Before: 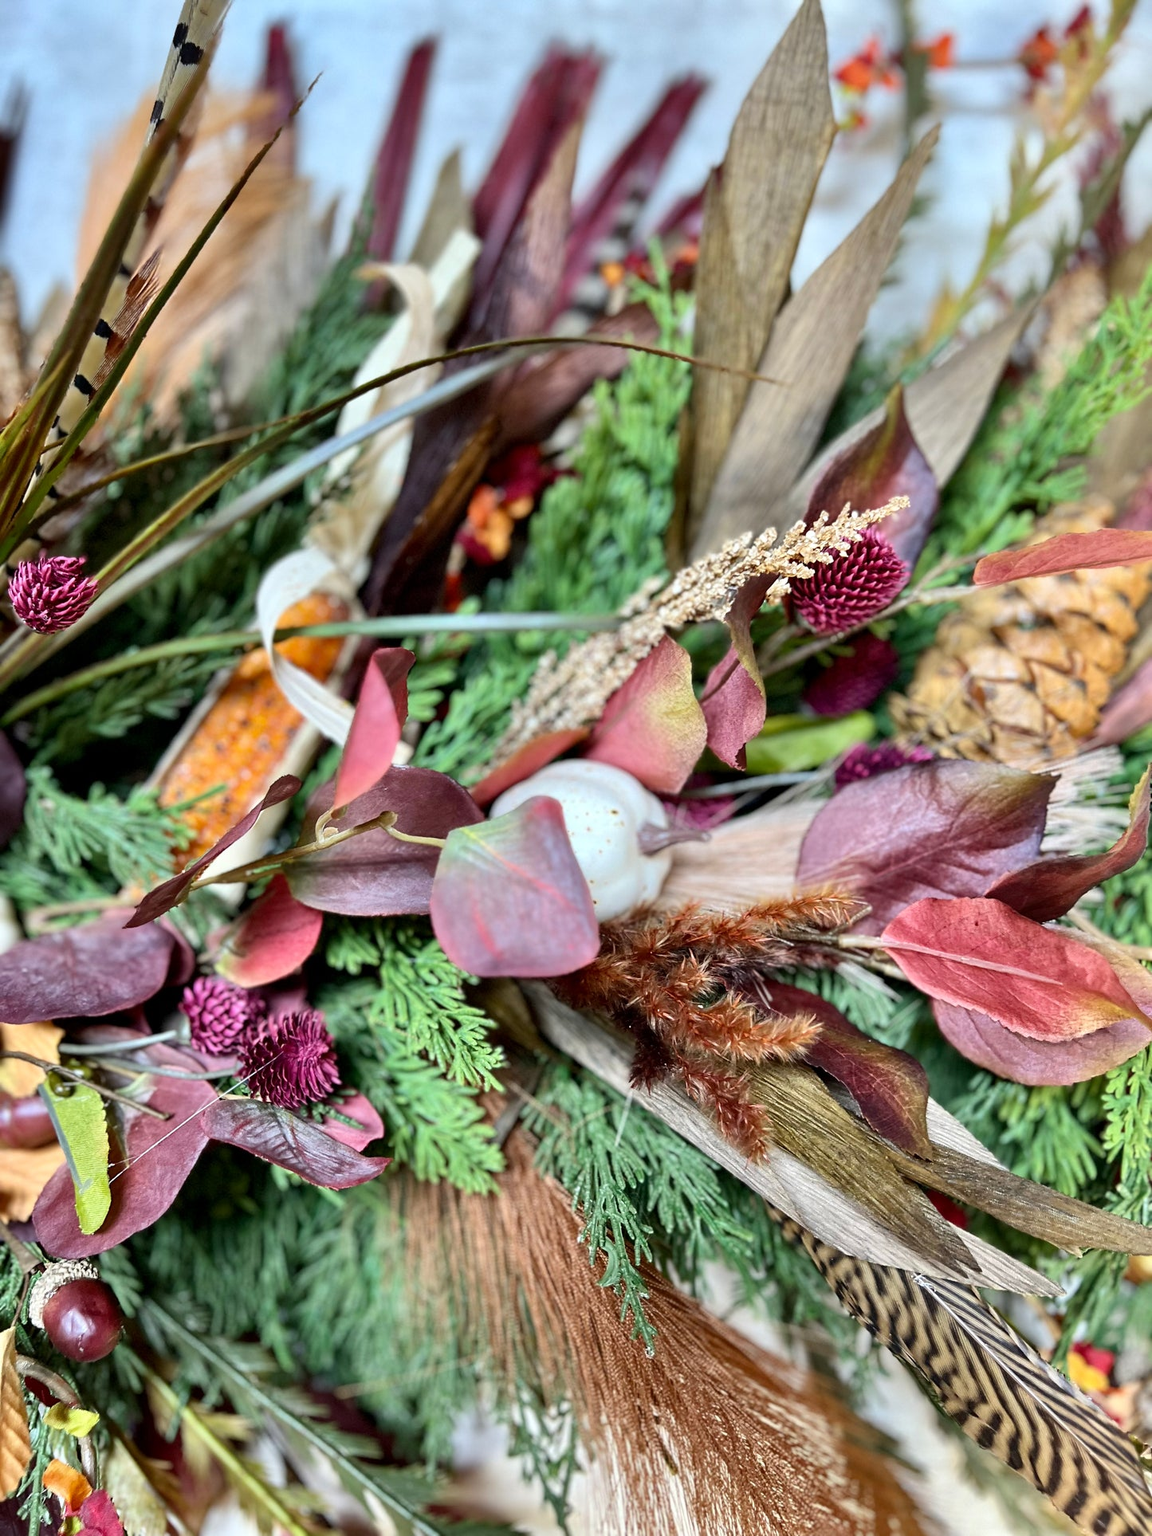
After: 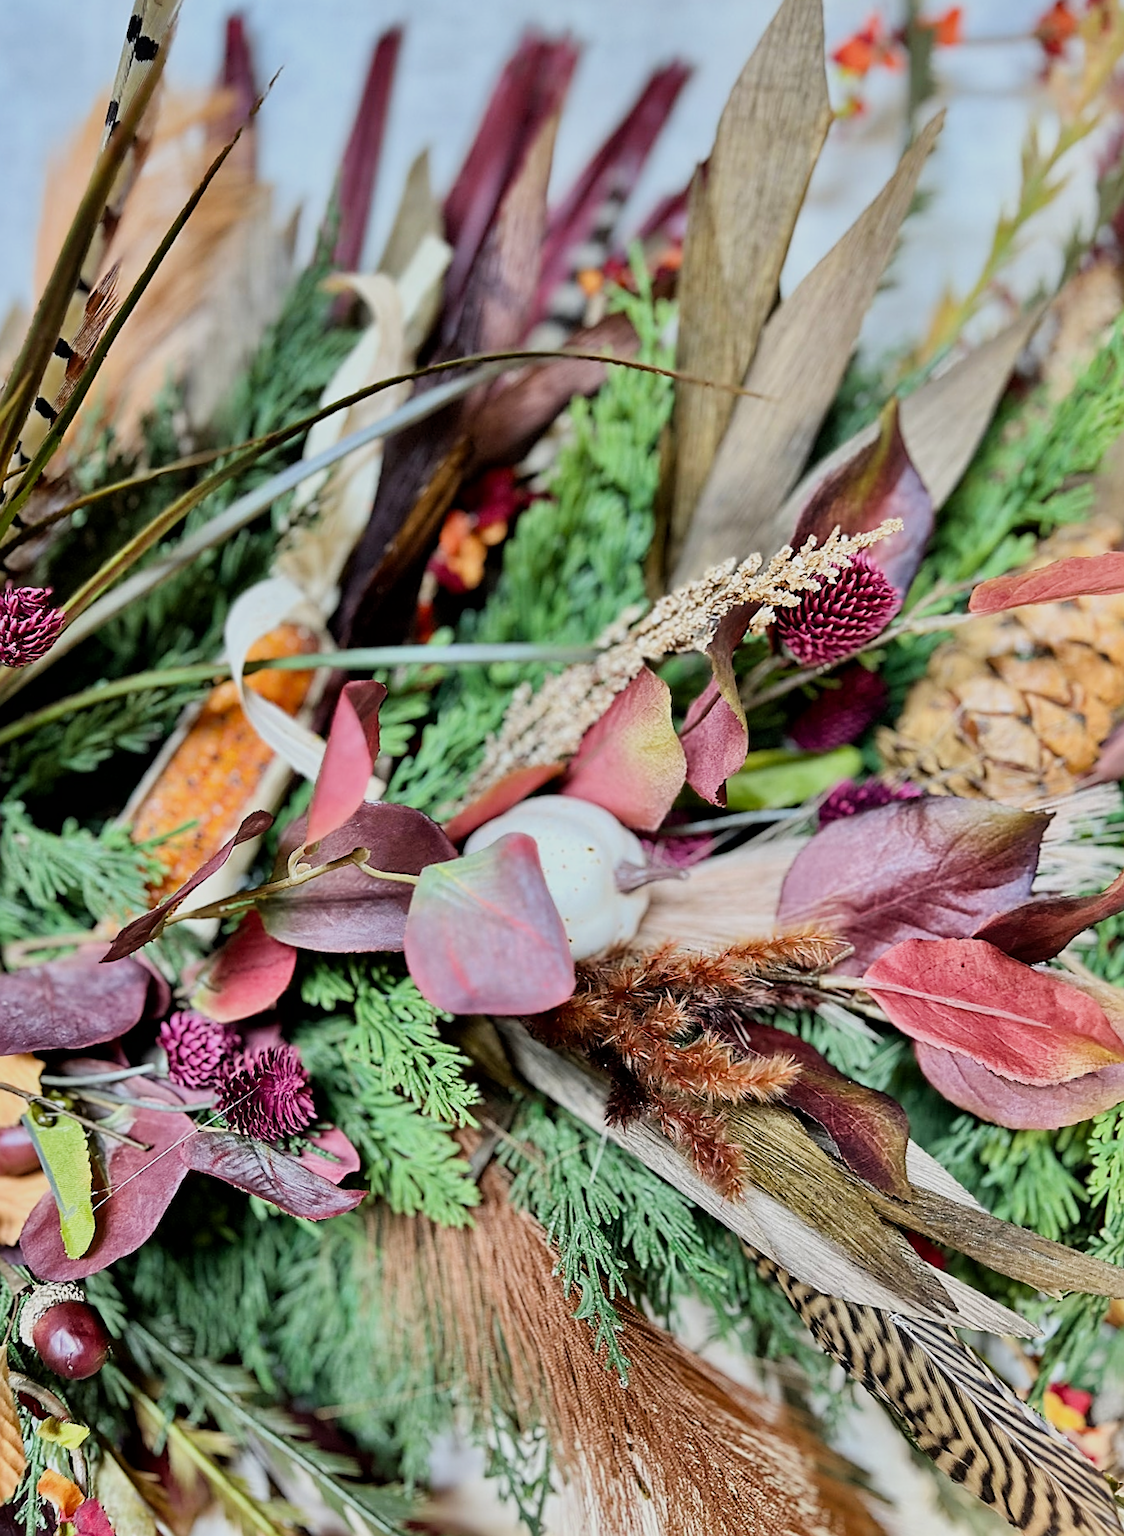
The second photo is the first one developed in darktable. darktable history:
levels: levels [0, 0.476, 0.951]
sharpen: on, module defaults
rotate and perspective: rotation 0.074°, lens shift (vertical) 0.096, lens shift (horizontal) -0.041, crop left 0.043, crop right 0.952, crop top 0.024, crop bottom 0.979
filmic rgb: black relative exposure -16 EV, white relative exposure 6.92 EV, hardness 4.7
tone equalizer: -8 EV -0.55 EV
